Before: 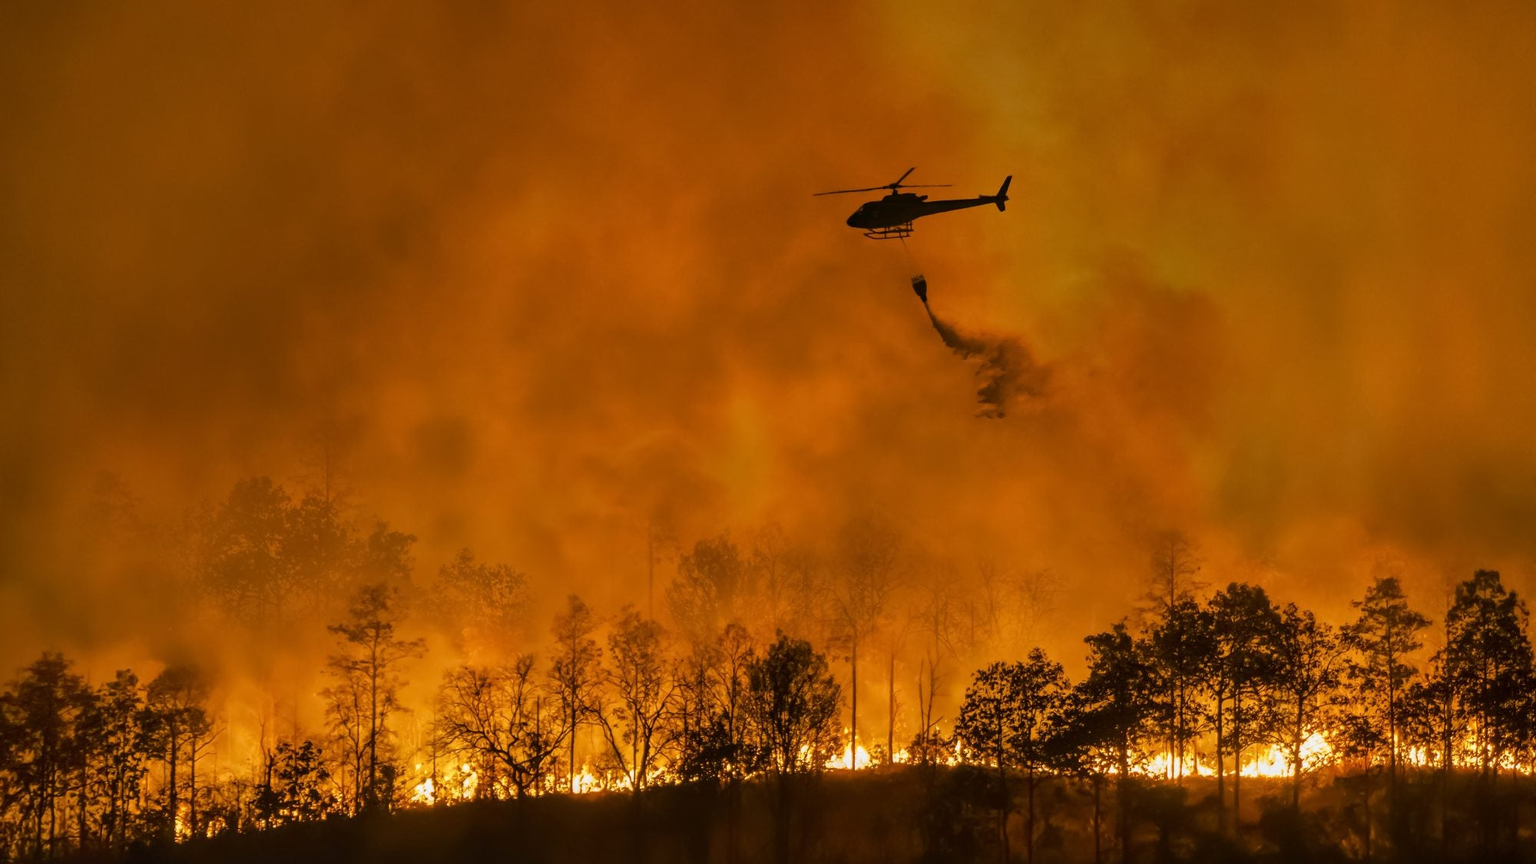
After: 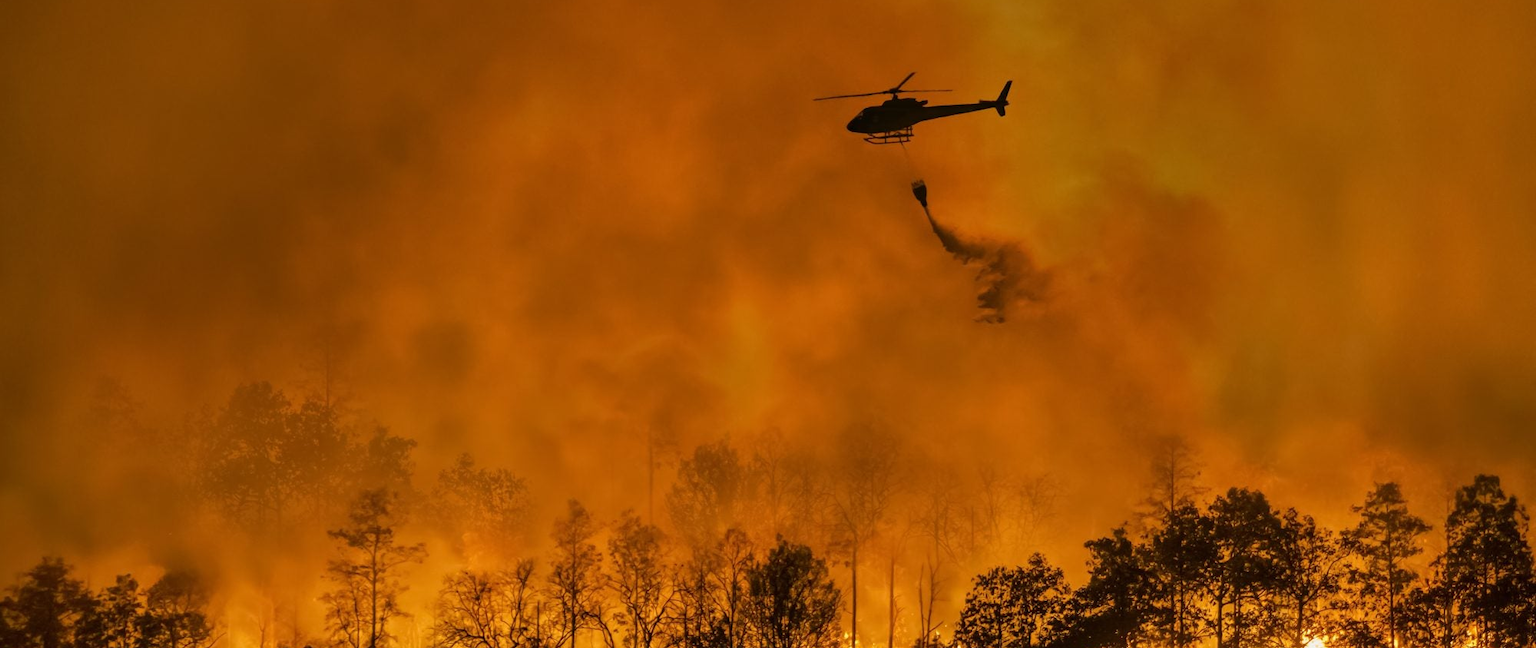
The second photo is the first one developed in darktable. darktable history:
crop: top 11.055%, bottom 13.907%
